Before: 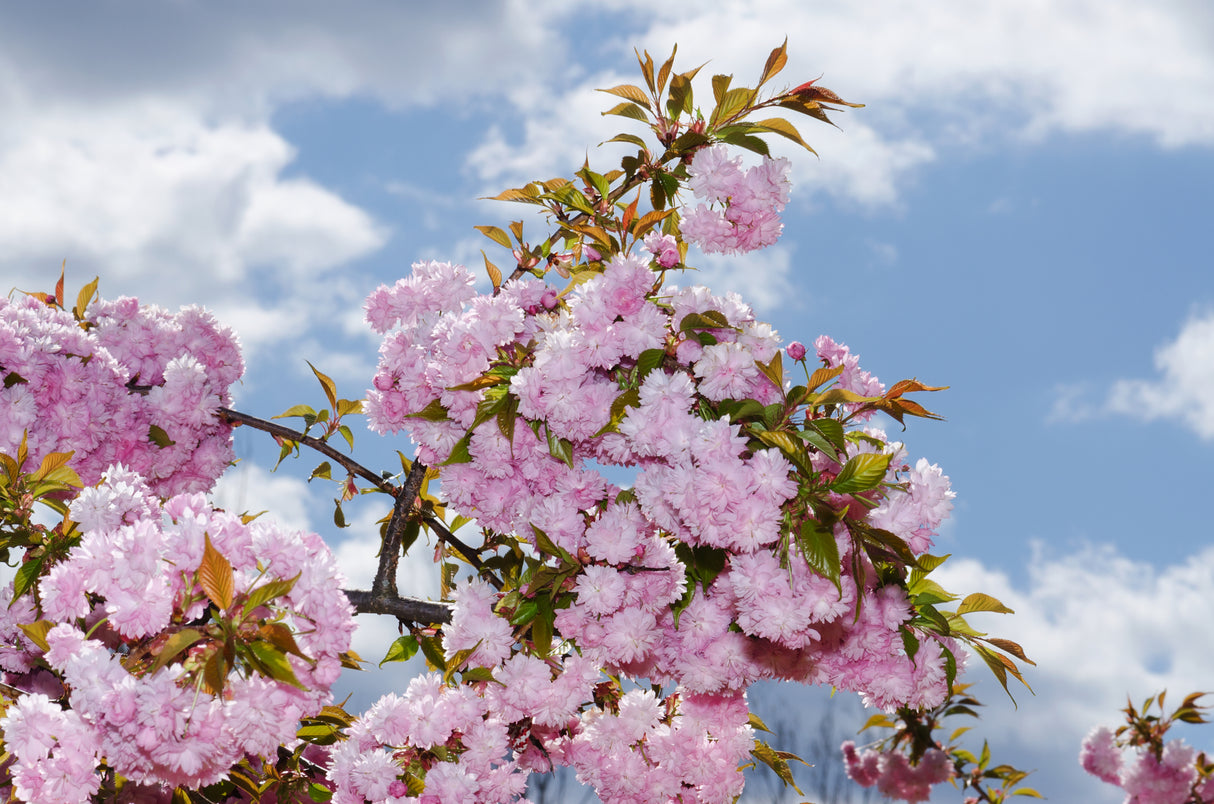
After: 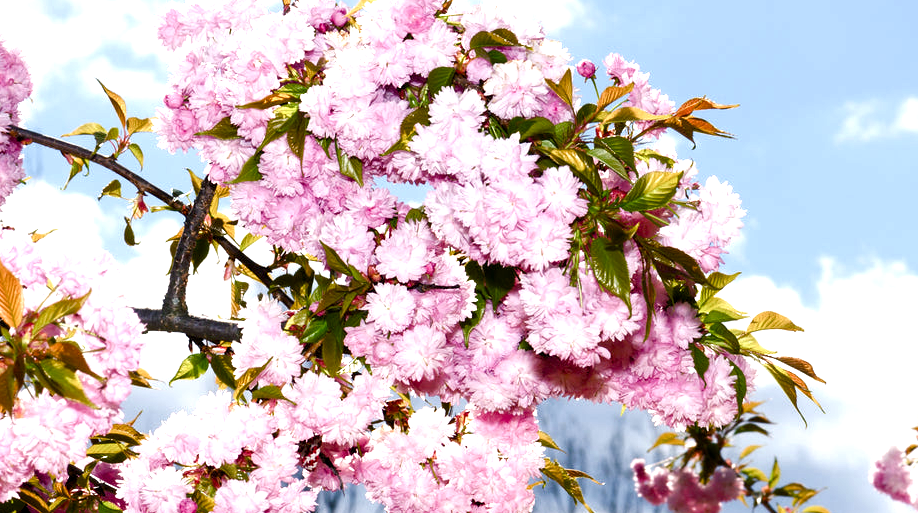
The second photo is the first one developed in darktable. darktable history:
exposure: black level correction 0.001, exposure 0.5 EV, compensate exposure bias true, compensate highlight preservation false
color balance rgb: shadows lift › chroma 2.79%, shadows lift › hue 190.66°, power › hue 171.85°, highlights gain › chroma 2.16%, highlights gain › hue 75.26°, global offset › luminance -0.51%, perceptual saturation grading › highlights -33.8%, perceptual saturation grading › mid-tones 14.98%, perceptual saturation grading › shadows 48.43%, perceptual brilliance grading › highlights 15.68%, perceptual brilliance grading › mid-tones 6.62%, perceptual brilliance grading › shadows -14.98%, global vibrance 11.32%, contrast 5.05%
crop and rotate: left 17.299%, top 35.115%, right 7.015%, bottom 1.024%
